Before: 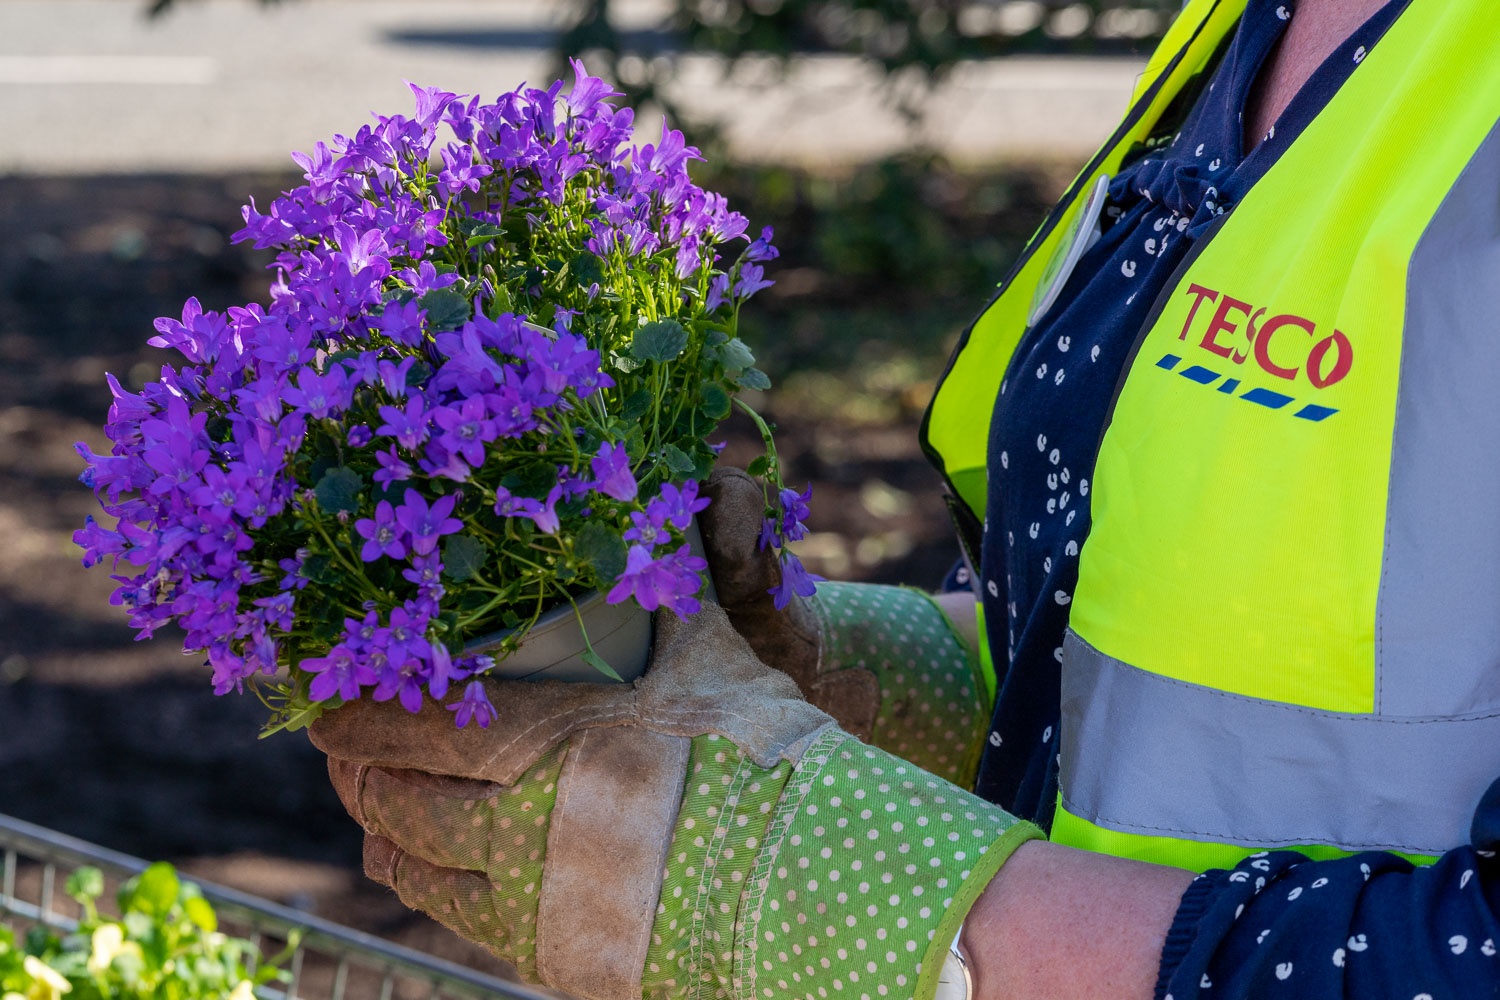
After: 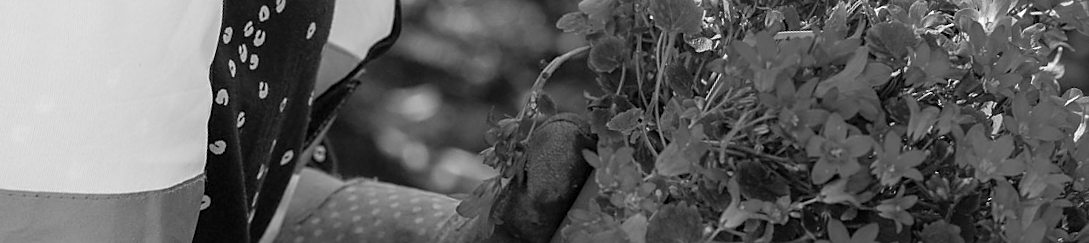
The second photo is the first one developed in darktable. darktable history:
contrast brightness saturation: brightness 0.09, saturation 0.19
tone equalizer: on, module defaults
monochrome: a 32, b 64, size 2.3, highlights 1
crop and rotate: angle 16.12°, top 30.835%, bottom 35.653%
sharpen: radius 1.864, amount 0.398, threshold 1.271
